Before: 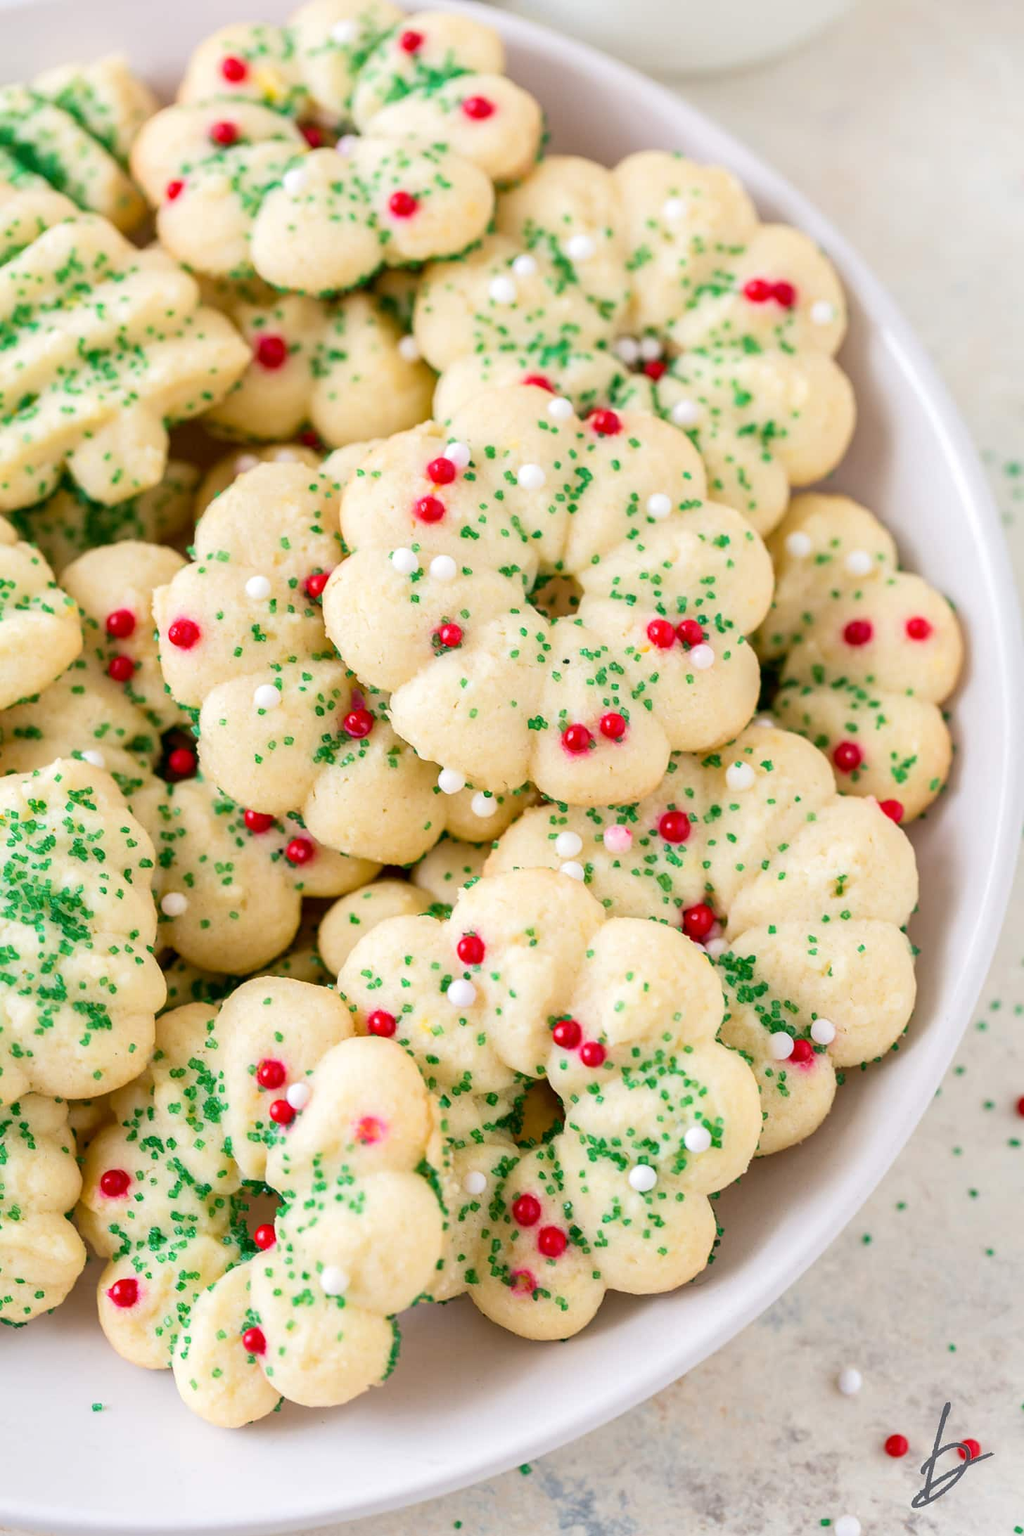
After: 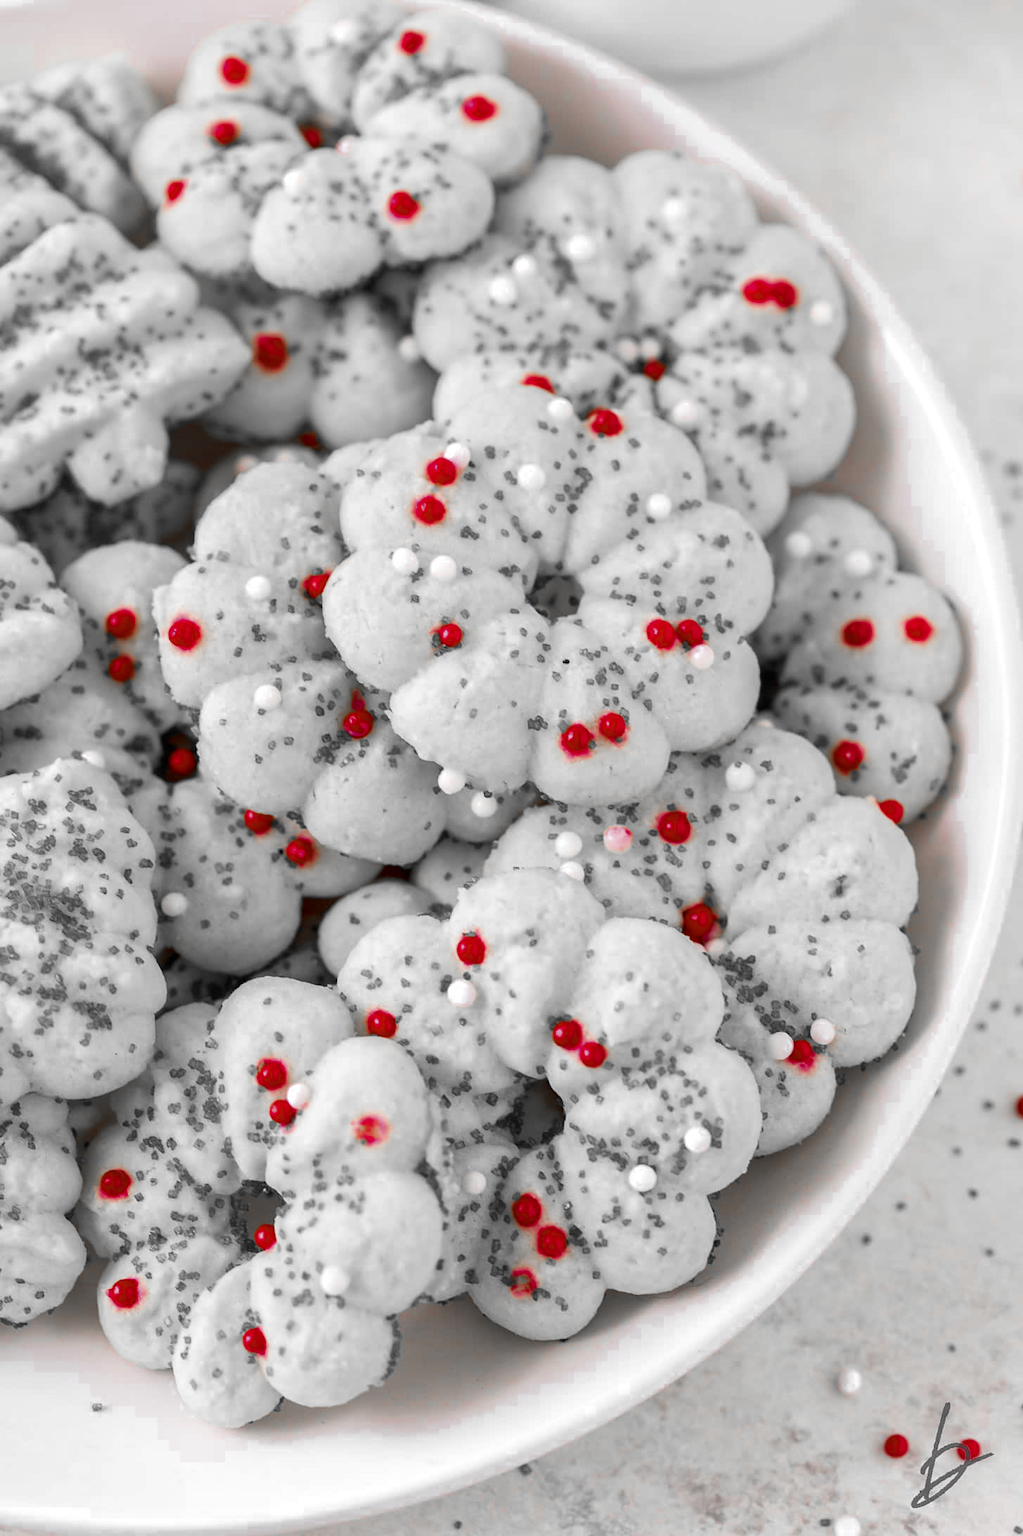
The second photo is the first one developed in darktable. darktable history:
color zones: curves: ch0 [(0, 0.352) (0.143, 0.407) (0.286, 0.386) (0.429, 0.431) (0.571, 0.829) (0.714, 0.853) (0.857, 0.833) (1, 0.352)]; ch1 [(0, 0.604) (0.072, 0.726) (0.096, 0.608) (0.205, 0.007) (0.571, -0.006) (0.839, -0.013) (0.857, -0.012) (1, 0.604)]
contrast brightness saturation: contrast 0.06, brightness -0.01, saturation -0.23
